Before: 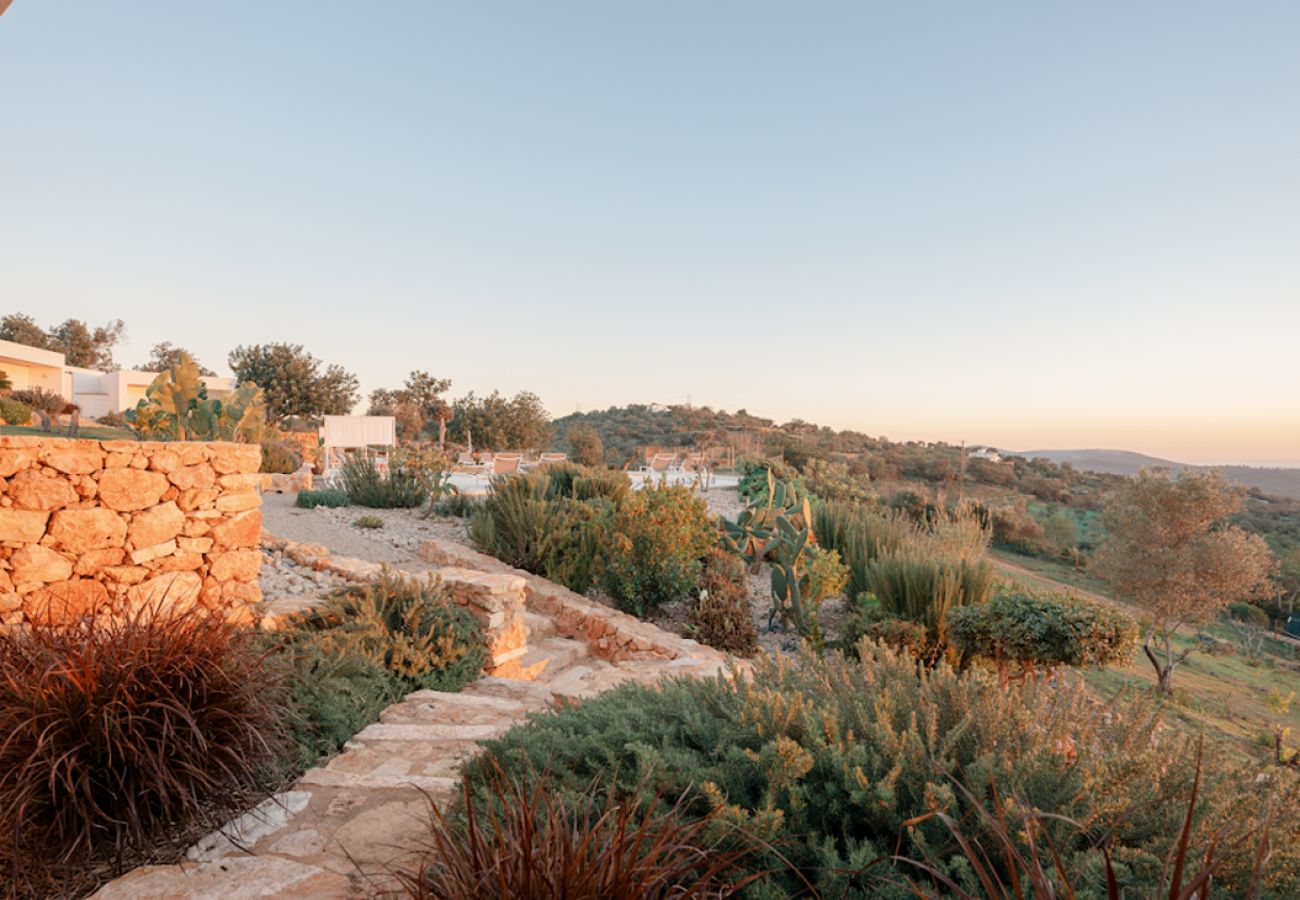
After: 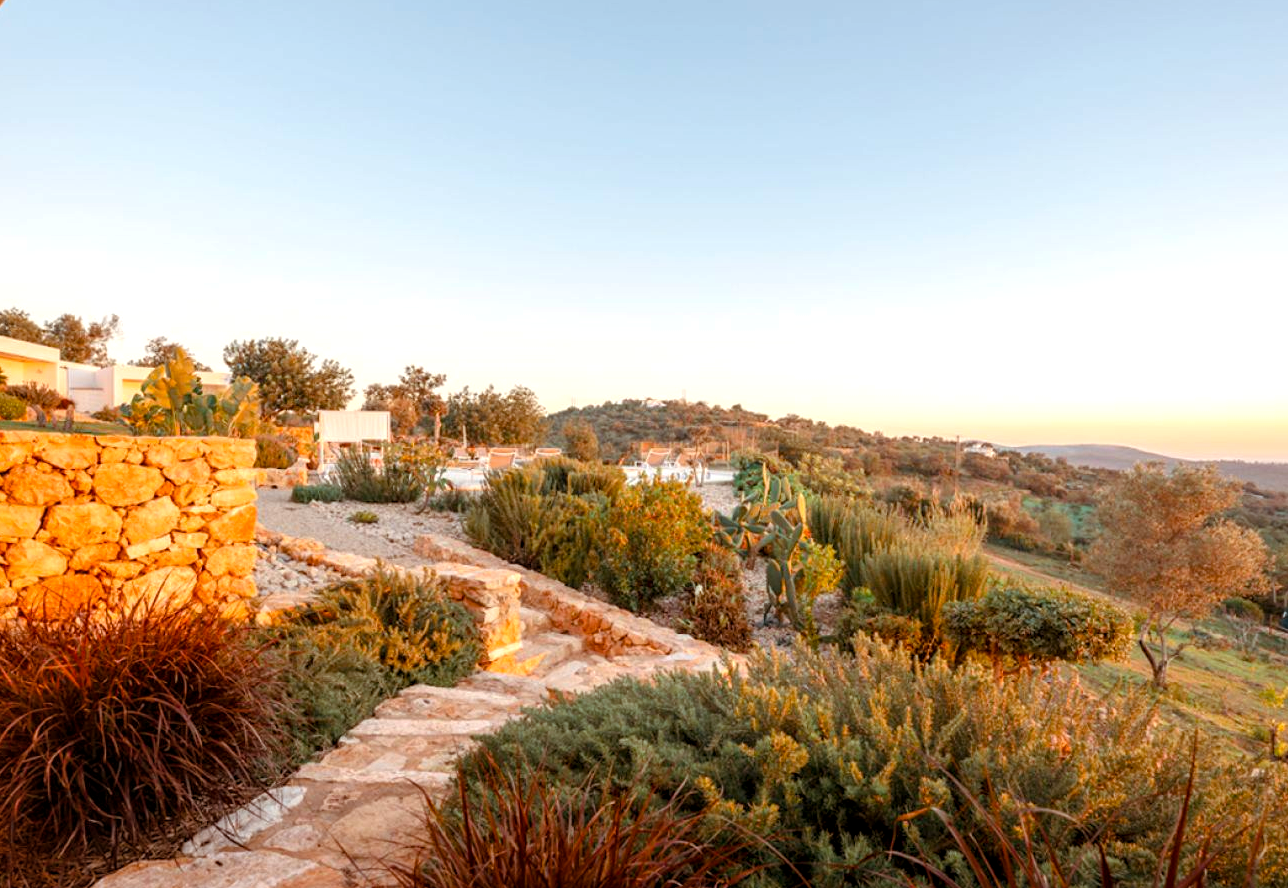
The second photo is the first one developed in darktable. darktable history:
color balance rgb: shadows lift › chroma 9.835%, shadows lift › hue 45.04°, perceptual saturation grading › global saturation 29.401%, perceptual brilliance grading › global brilliance 9.553%, global vibrance 20.327%
exposure: compensate highlight preservation false
crop: left 0.457%, top 0.558%, right 0.233%, bottom 0.678%
local contrast: on, module defaults
